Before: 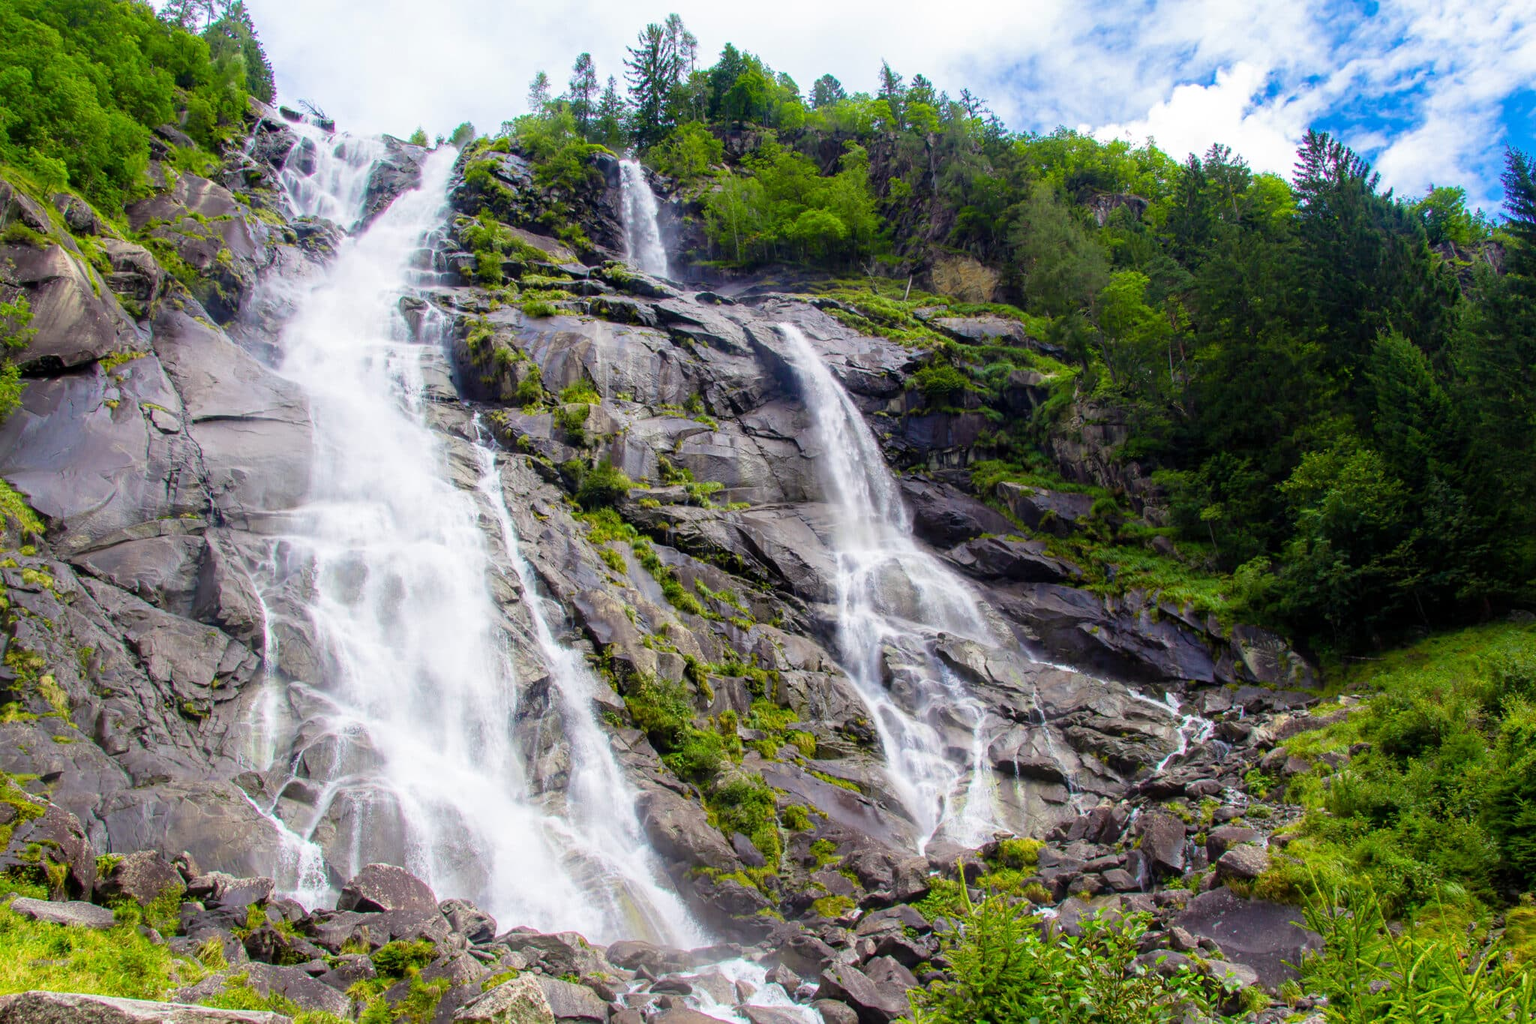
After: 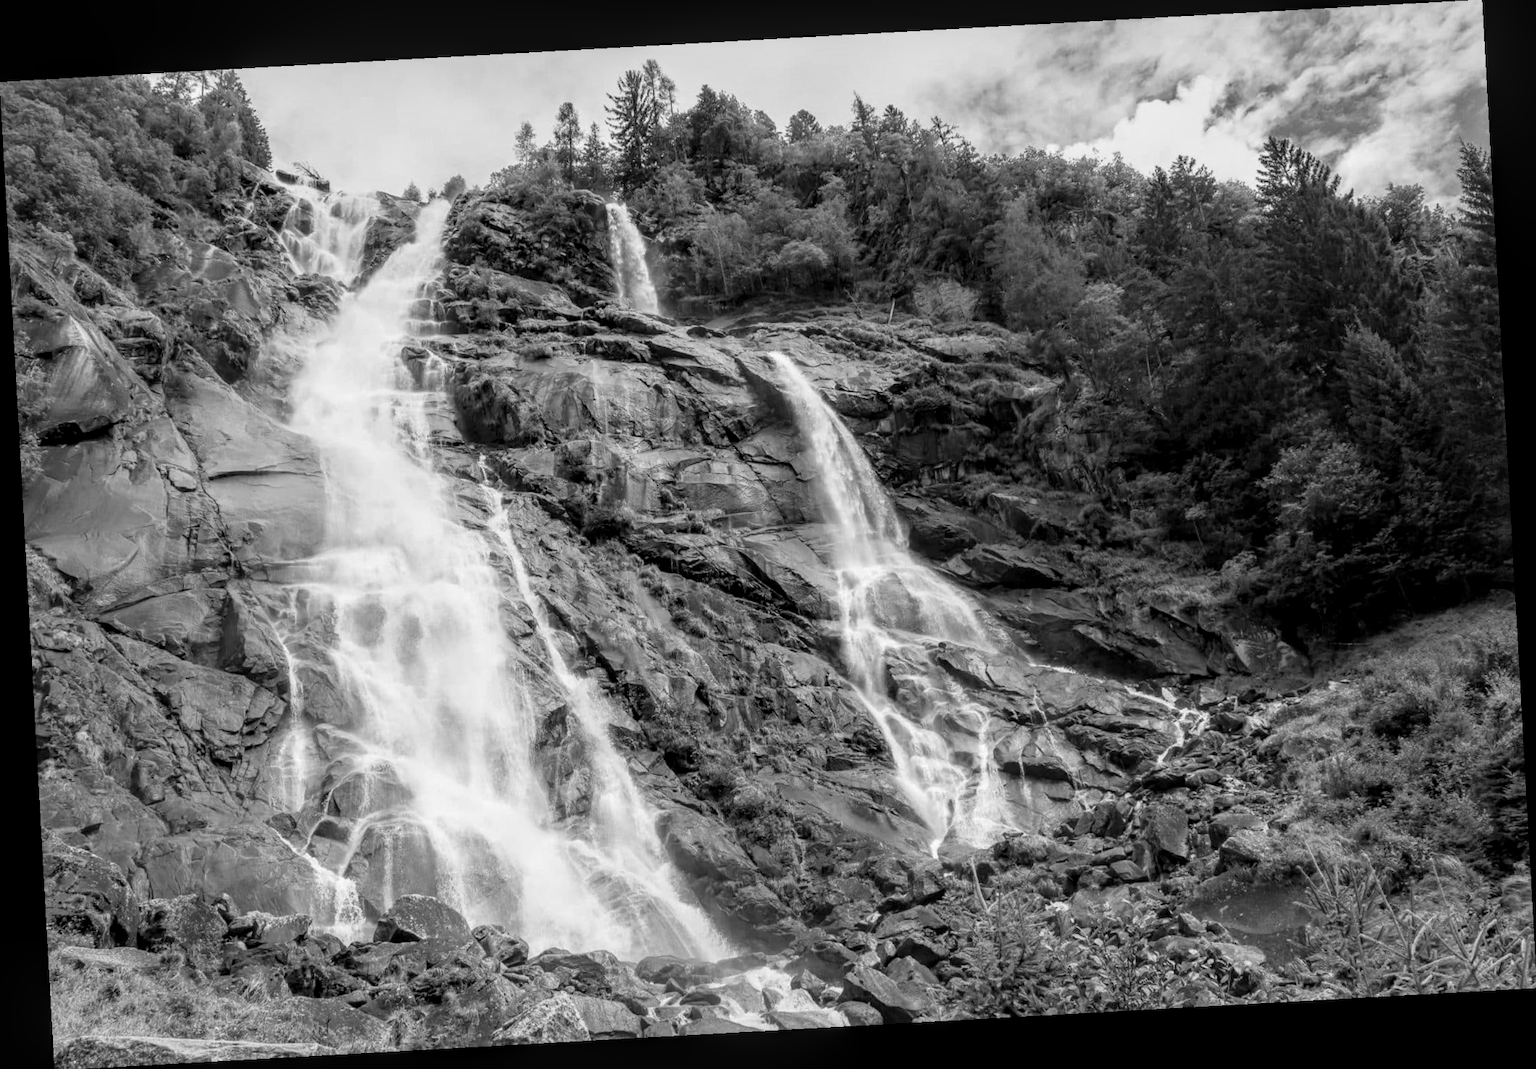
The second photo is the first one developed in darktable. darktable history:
rotate and perspective: rotation -3.18°, automatic cropping off
local contrast: detail 130%
monochrome: a 14.95, b -89.96
